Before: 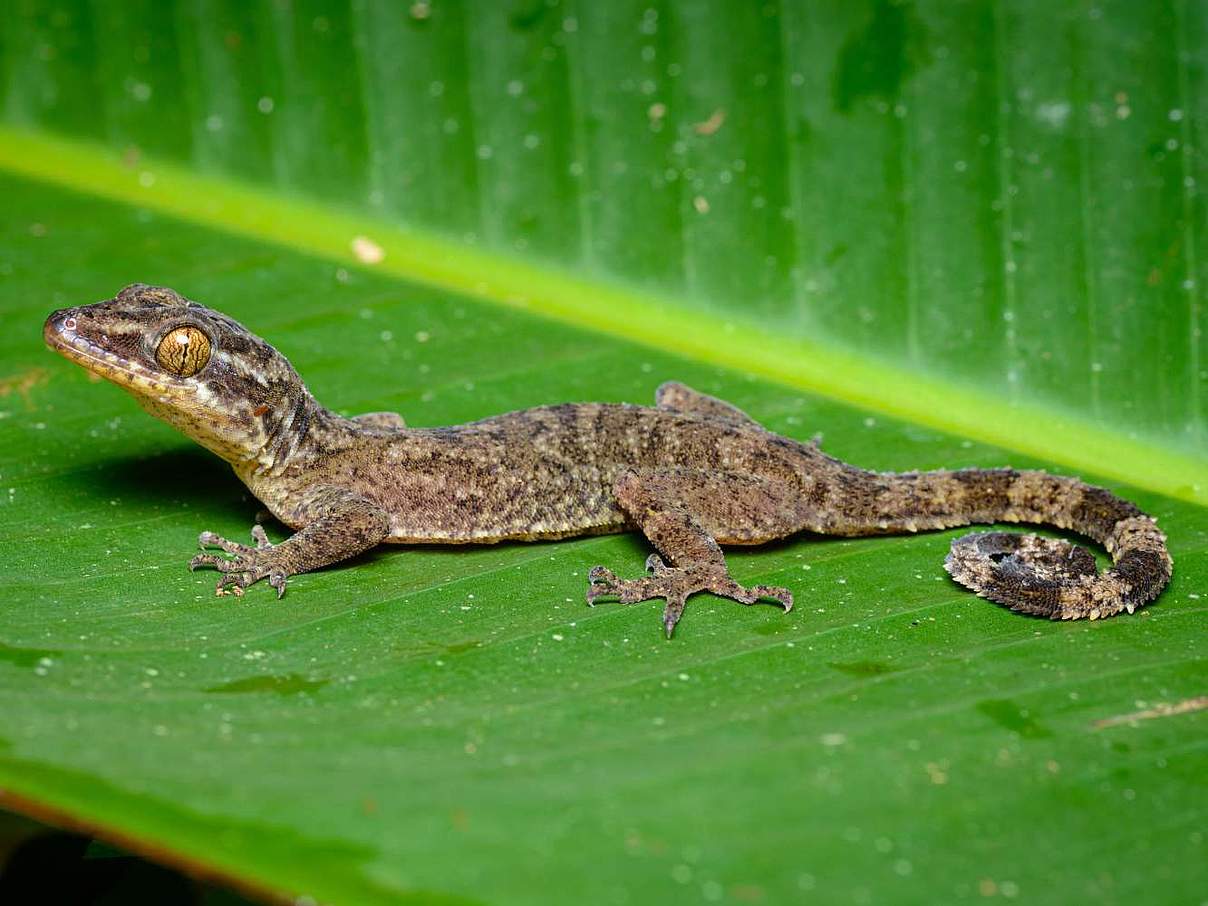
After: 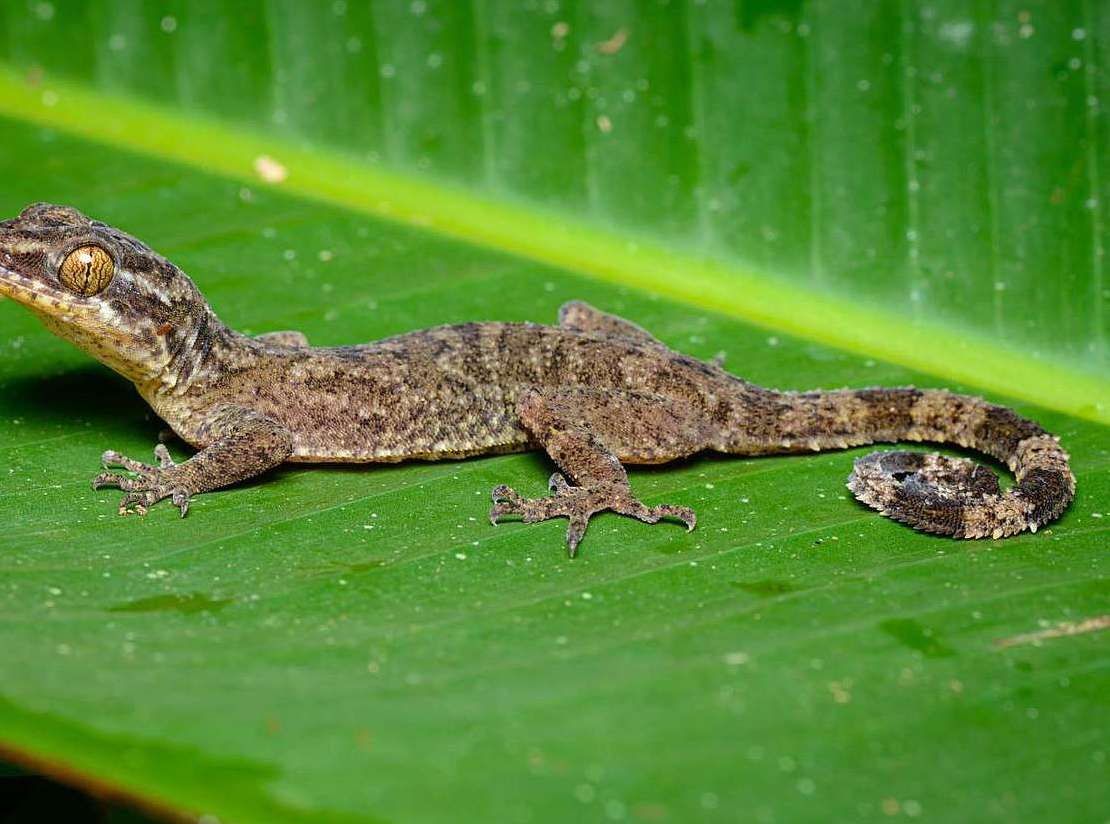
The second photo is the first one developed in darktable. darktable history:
crop and rotate: left 8.091%, top 8.95%
